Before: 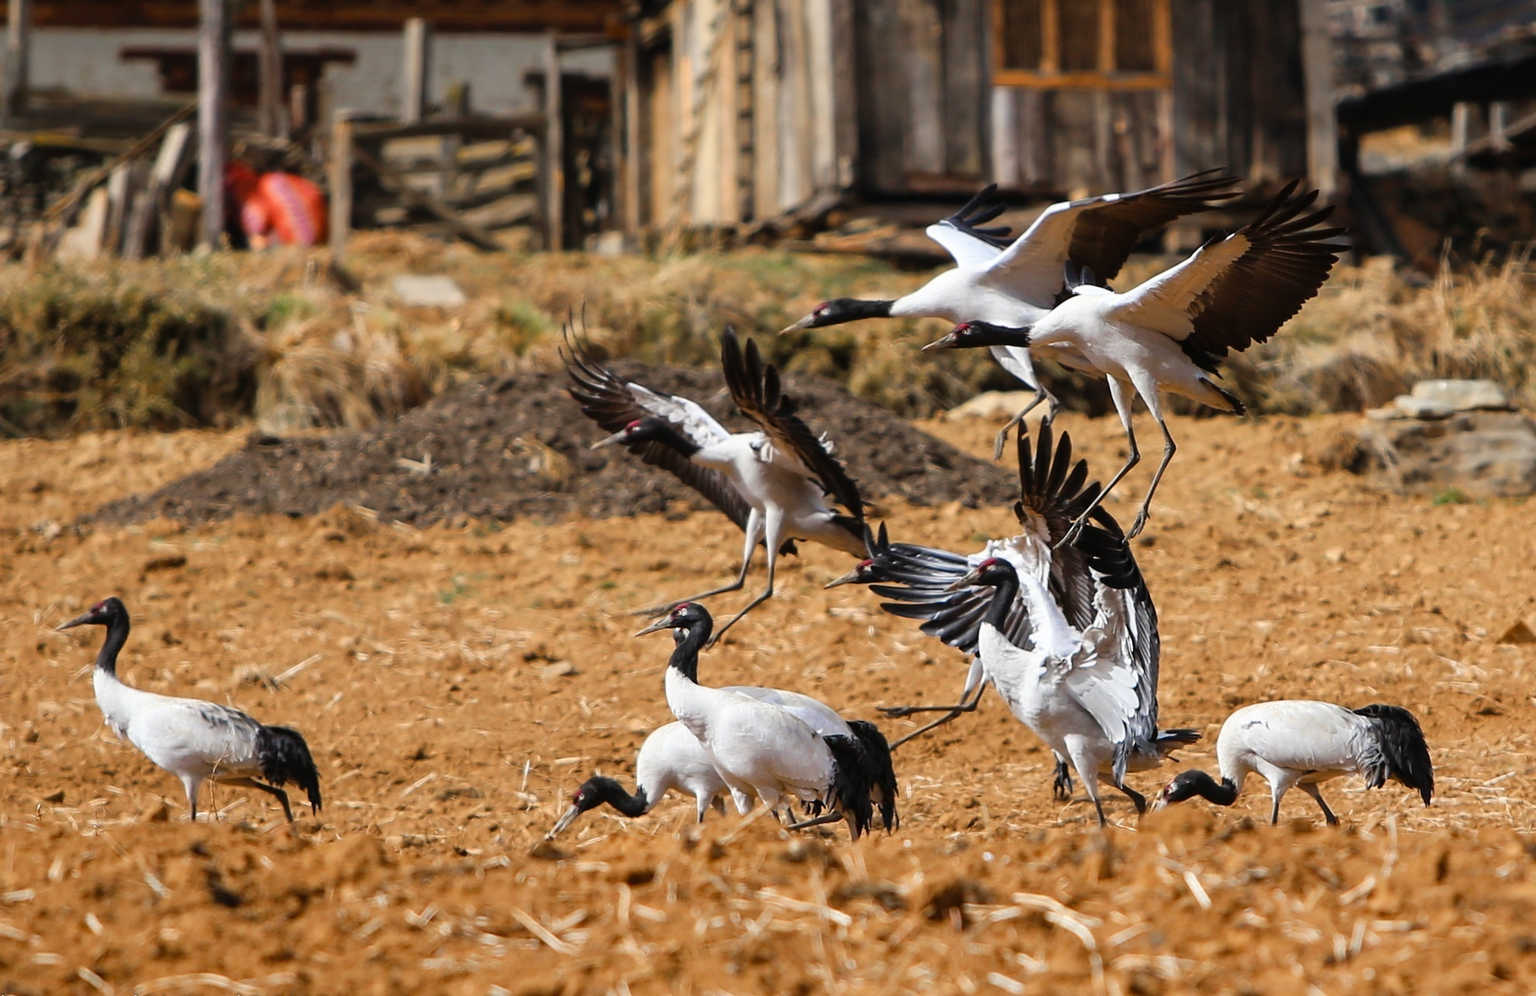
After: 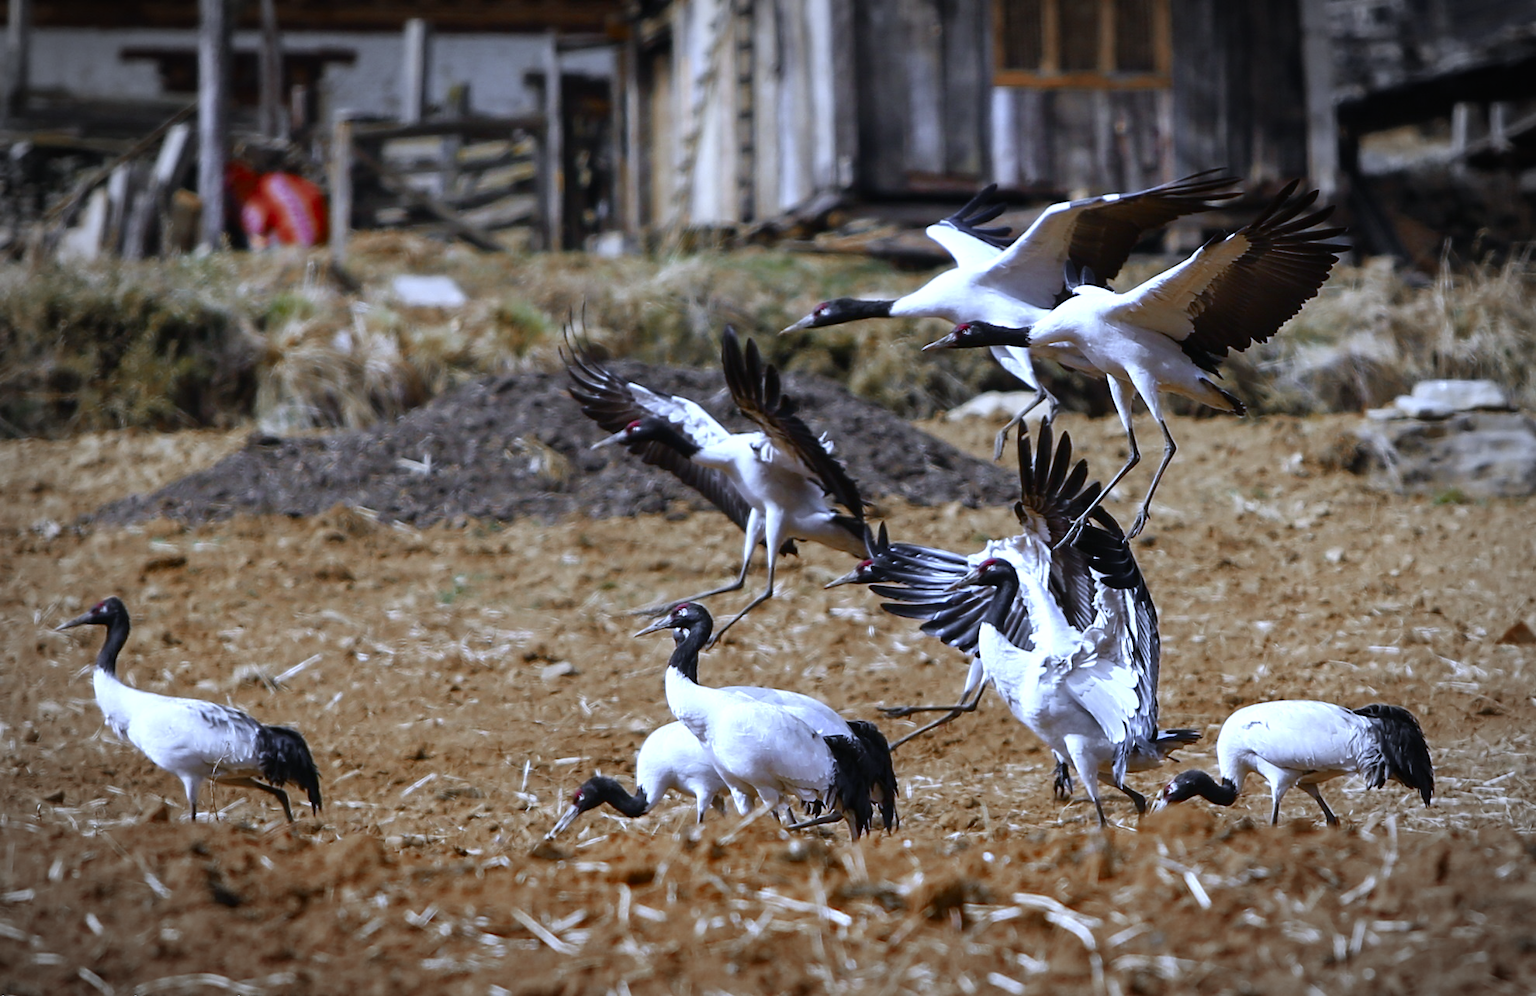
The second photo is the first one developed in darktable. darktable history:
white balance: red 0.766, blue 1.537
vignetting: automatic ratio true
color zones: curves: ch0 [(0, 0.299) (0.25, 0.383) (0.456, 0.352) (0.736, 0.571)]; ch1 [(0, 0.63) (0.151, 0.568) (0.254, 0.416) (0.47, 0.558) (0.732, 0.37) (0.909, 0.492)]; ch2 [(0.004, 0.604) (0.158, 0.443) (0.257, 0.403) (0.761, 0.468)]
color correction: highlights a* 1.39, highlights b* 17.83
